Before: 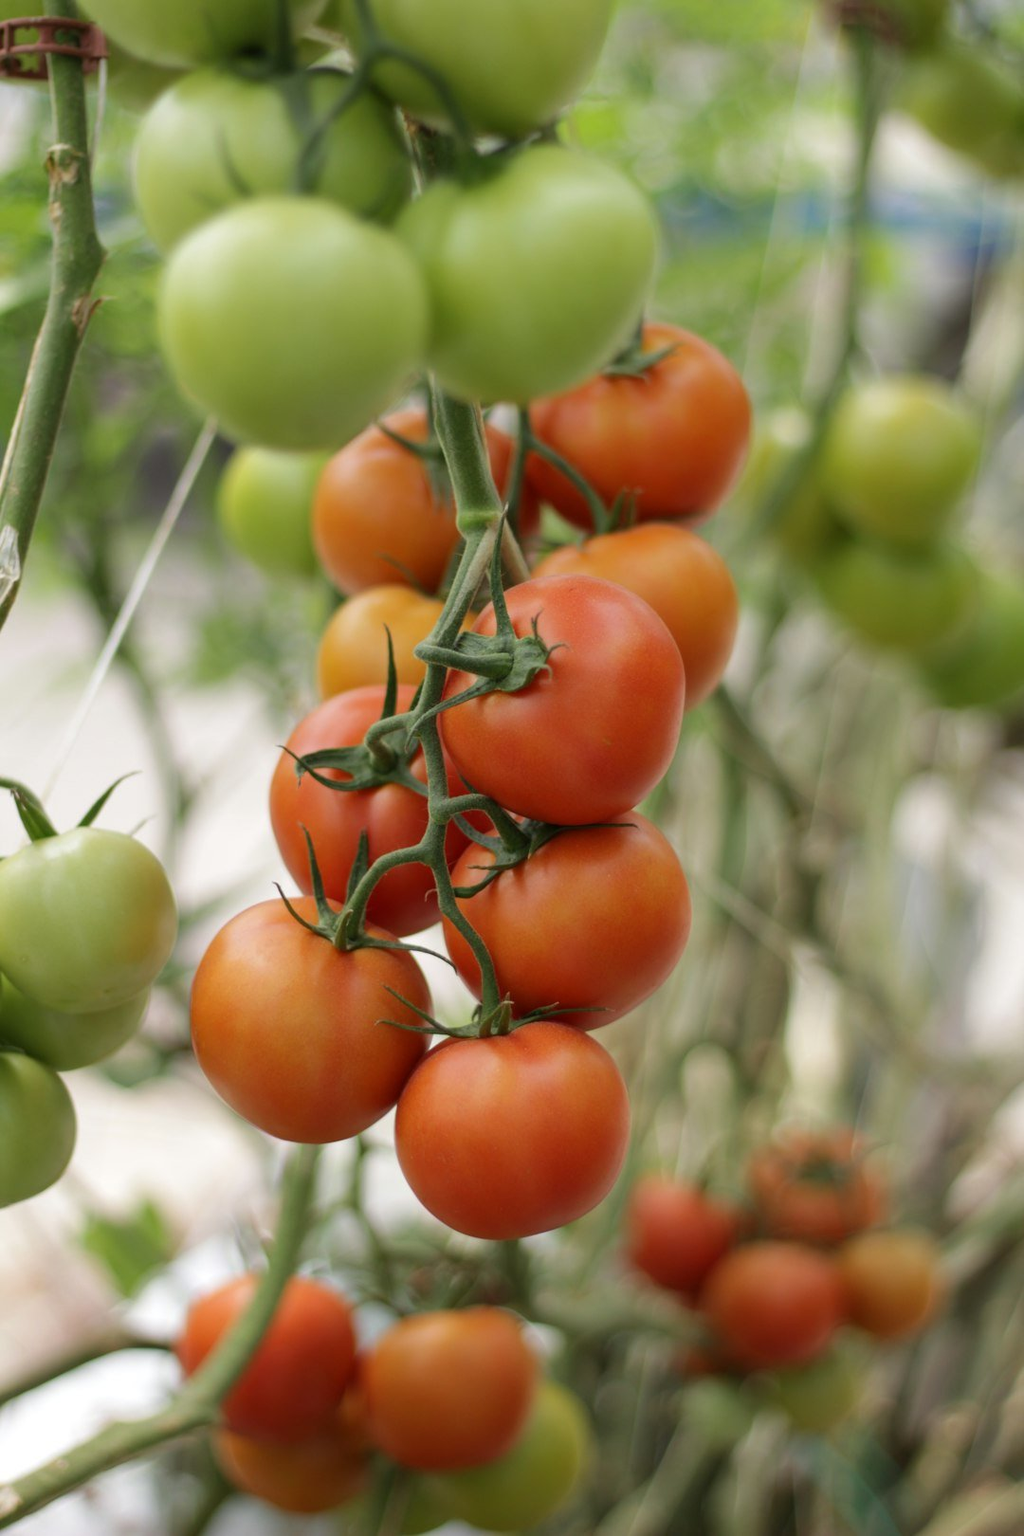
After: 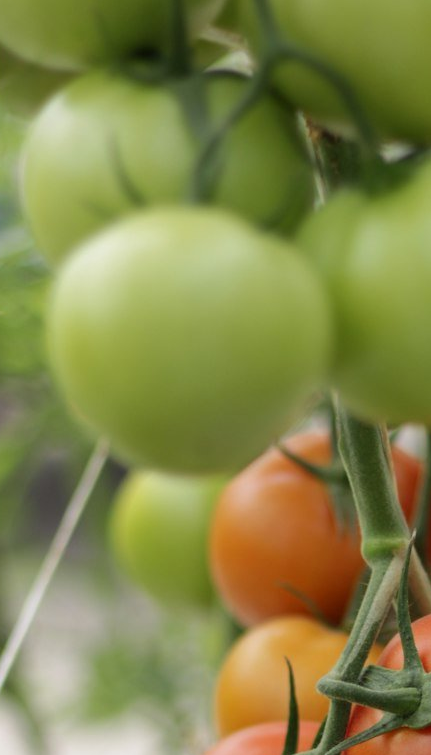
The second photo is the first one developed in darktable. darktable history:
crop and rotate: left 11.124%, top 0.087%, right 48.896%, bottom 53.308%
